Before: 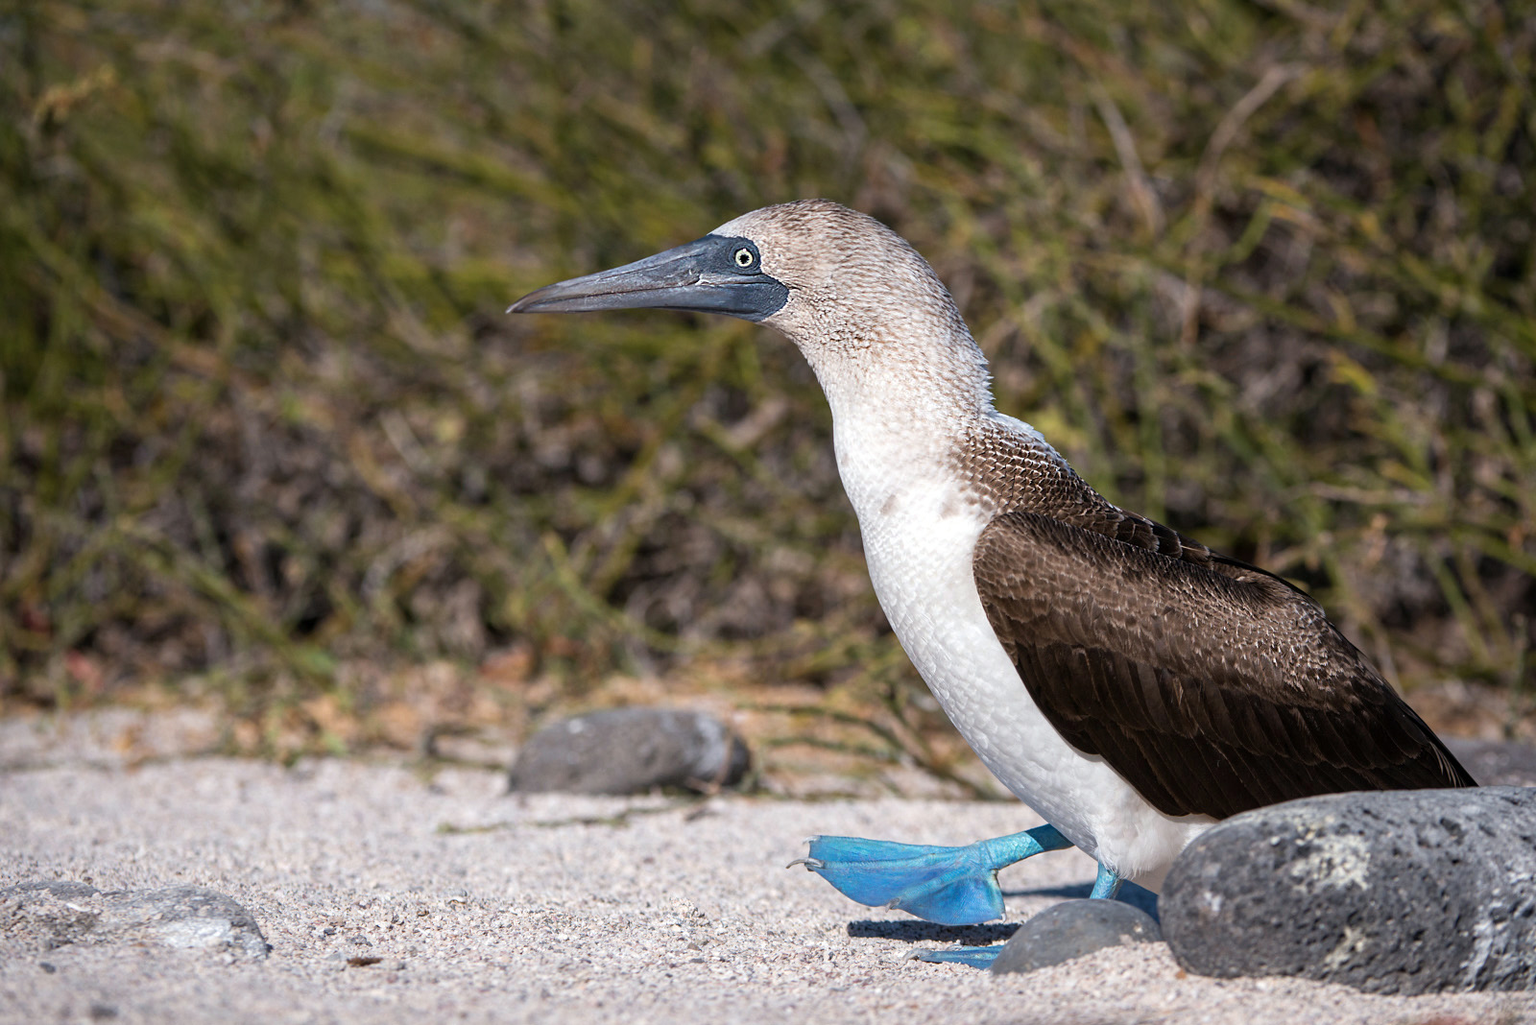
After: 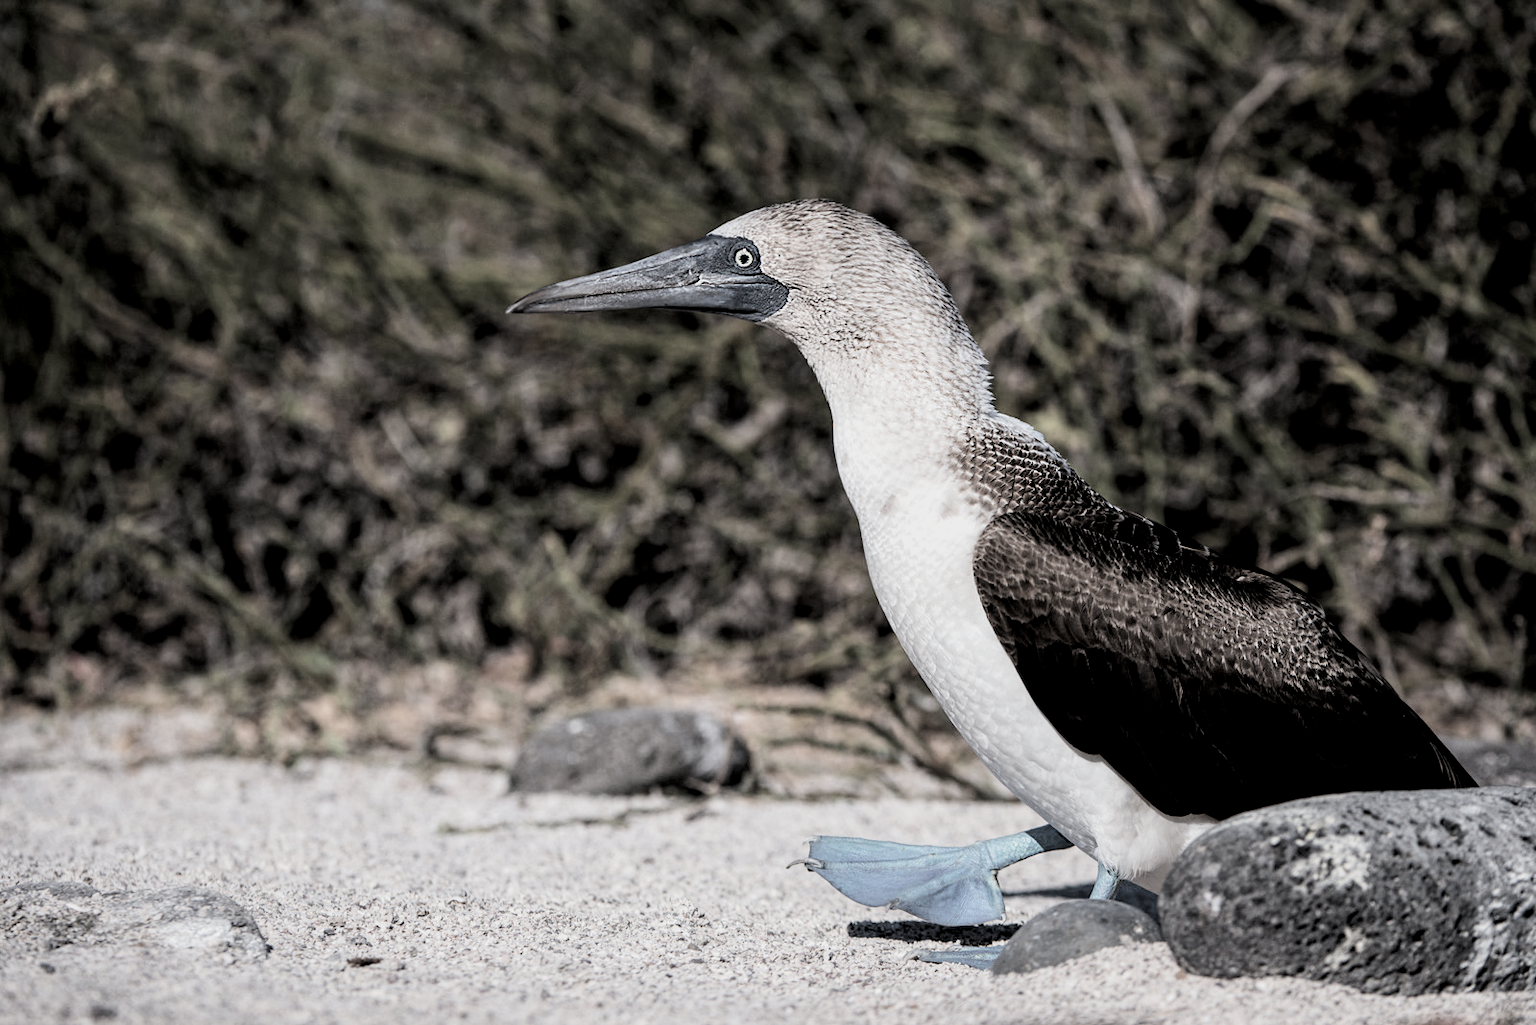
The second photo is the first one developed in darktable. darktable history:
local contrast: highlights 101%, shadows 97%, detail 131%, midtone range 0.2
filmic rgb: black relative exposure -5.05 EV, white relative exposure 3.99 EV, hardness 2.89, contrast 1.411, highlights saturation mix -29.42%, add noise in highlights 0.1, color science v4 (2020), iterations of high-quality reconstruction 0, type of noise poissonian
